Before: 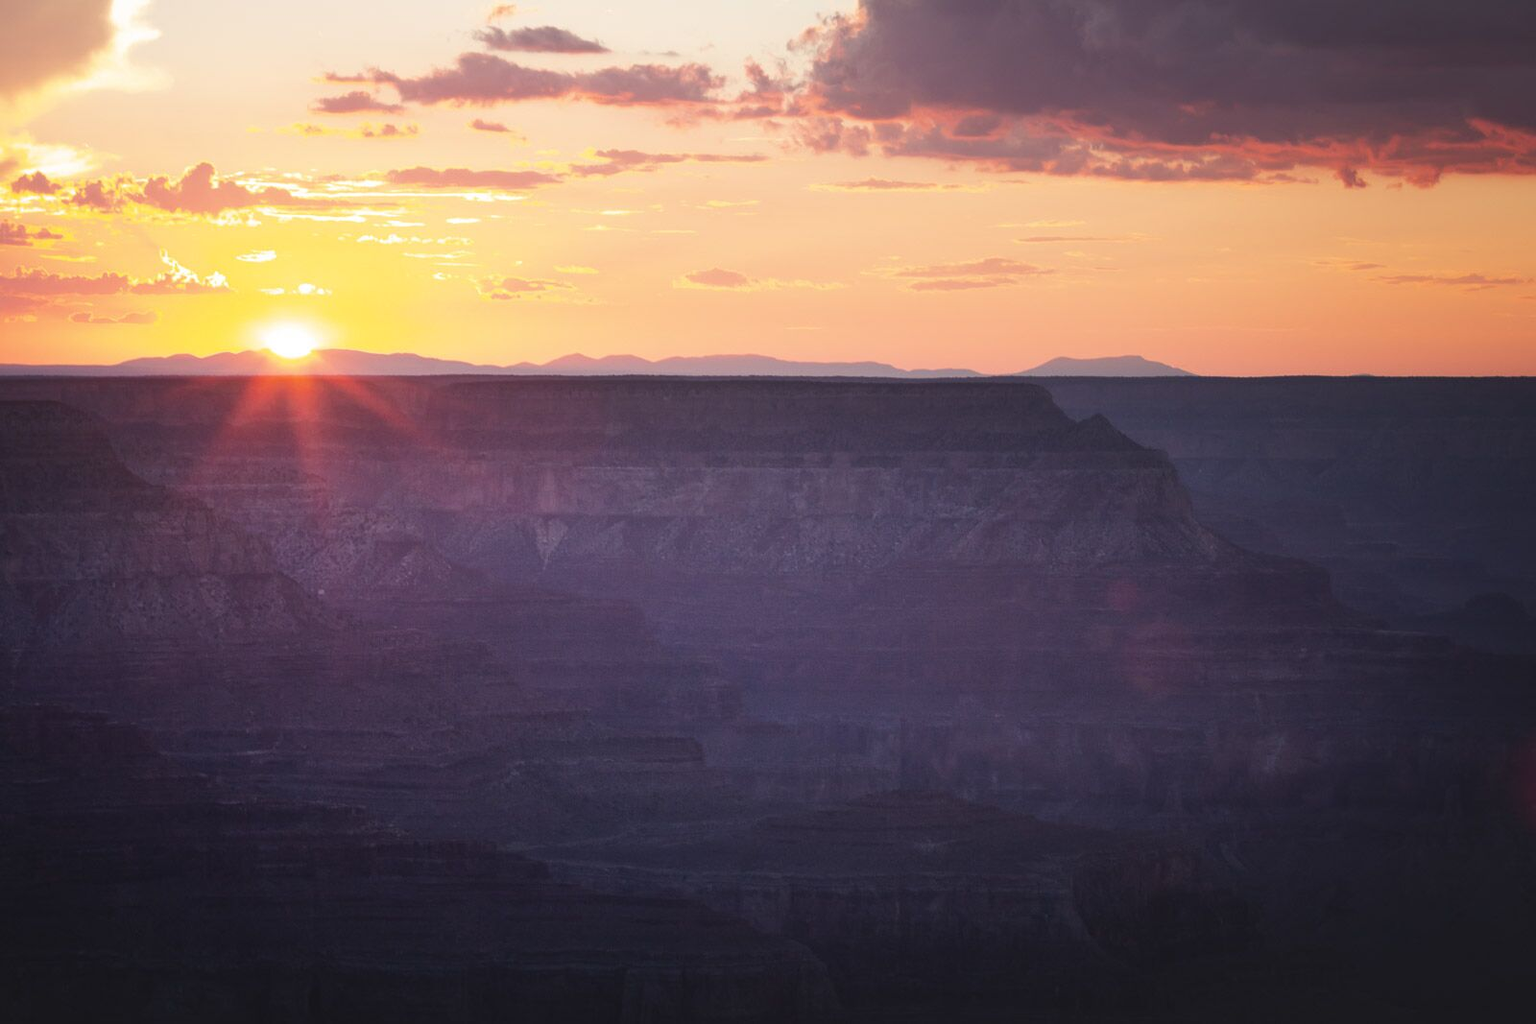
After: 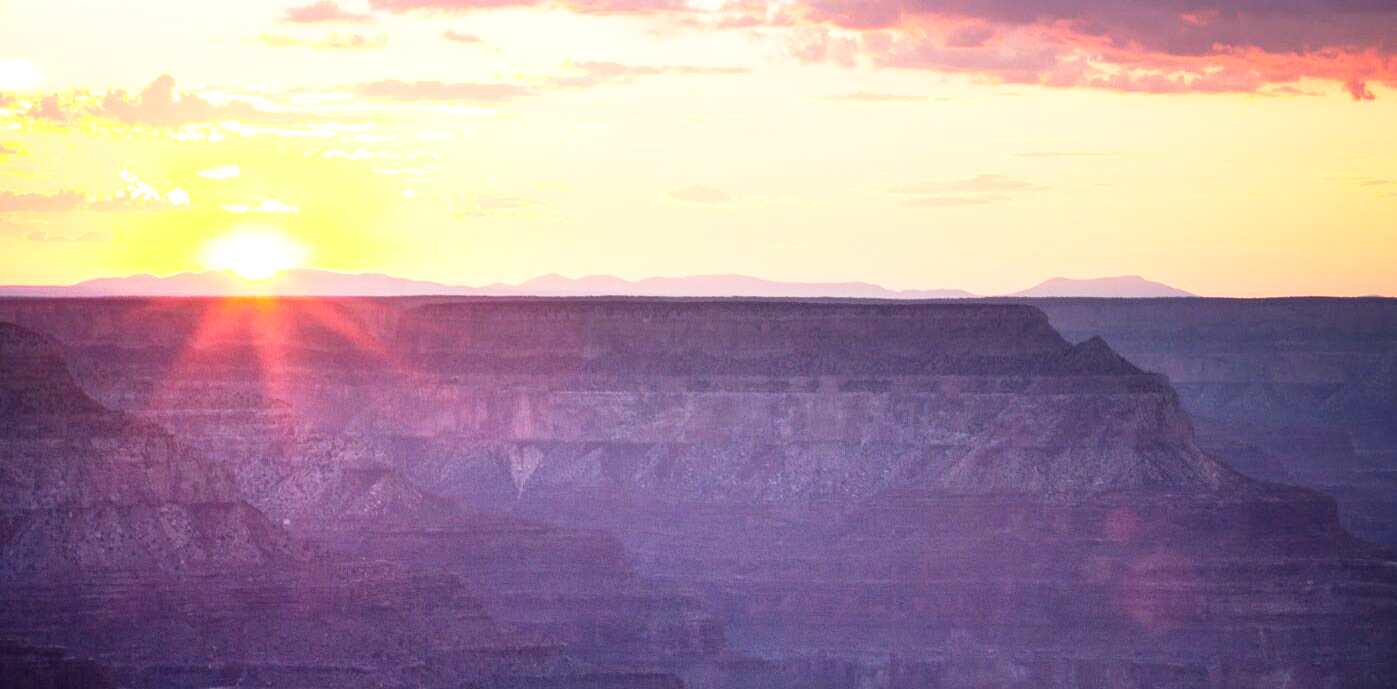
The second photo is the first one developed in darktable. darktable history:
local contrast: highlights 100%, shadows 100%, detail 120%, midtone range 0.2
color balance rgb: perceptual saturation grading › global saturation 10%, global vibrance 10%
crop: left 3.015%, top 8.969%, right 9.647%, bottom 26.457%
base curve: curves: ch0 [(0, 0) (0.012, 0.01) (0.073, 0.168) (0.31, 0.711) (0.645, 0.957) (1, 1)], preserve colors none
